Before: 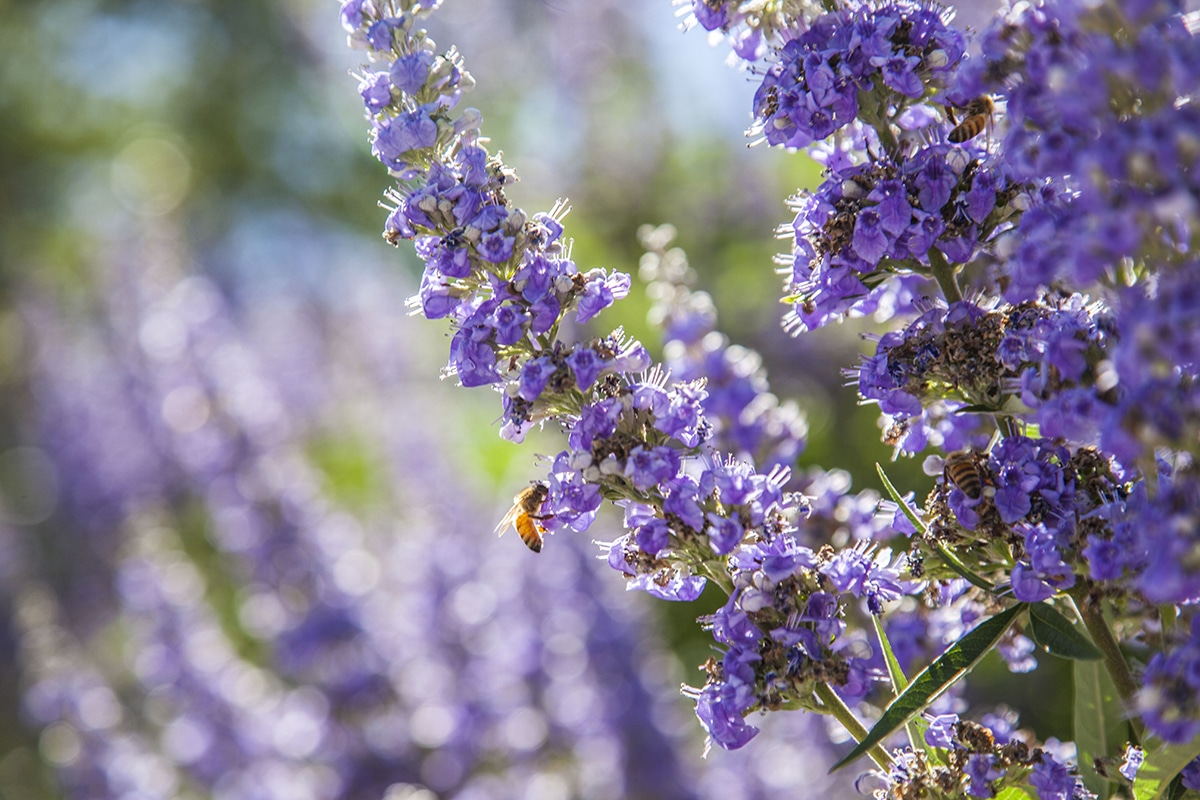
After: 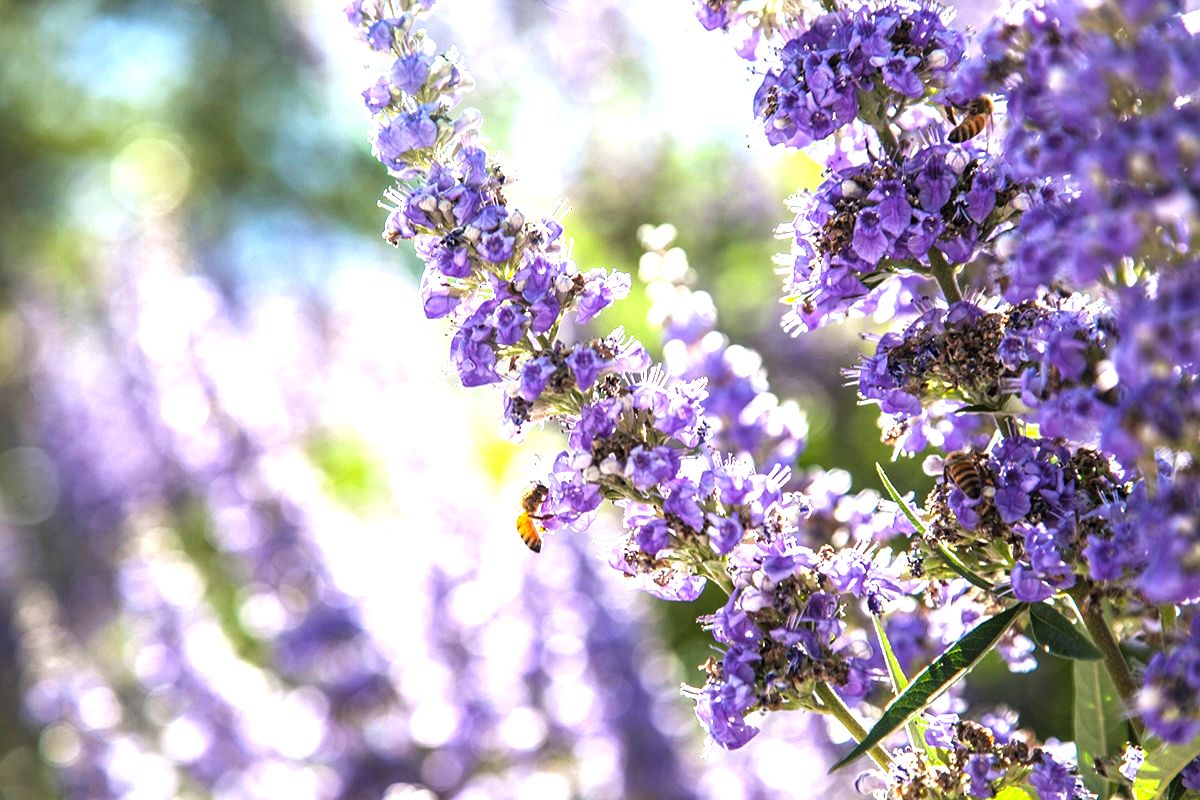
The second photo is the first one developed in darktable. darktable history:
exposure: black level correction 0, exposure 1.1 EV, compensate exposure bias true, compensate highlight preservation false
levels: levels [0.029, 0.545, 0.971]
